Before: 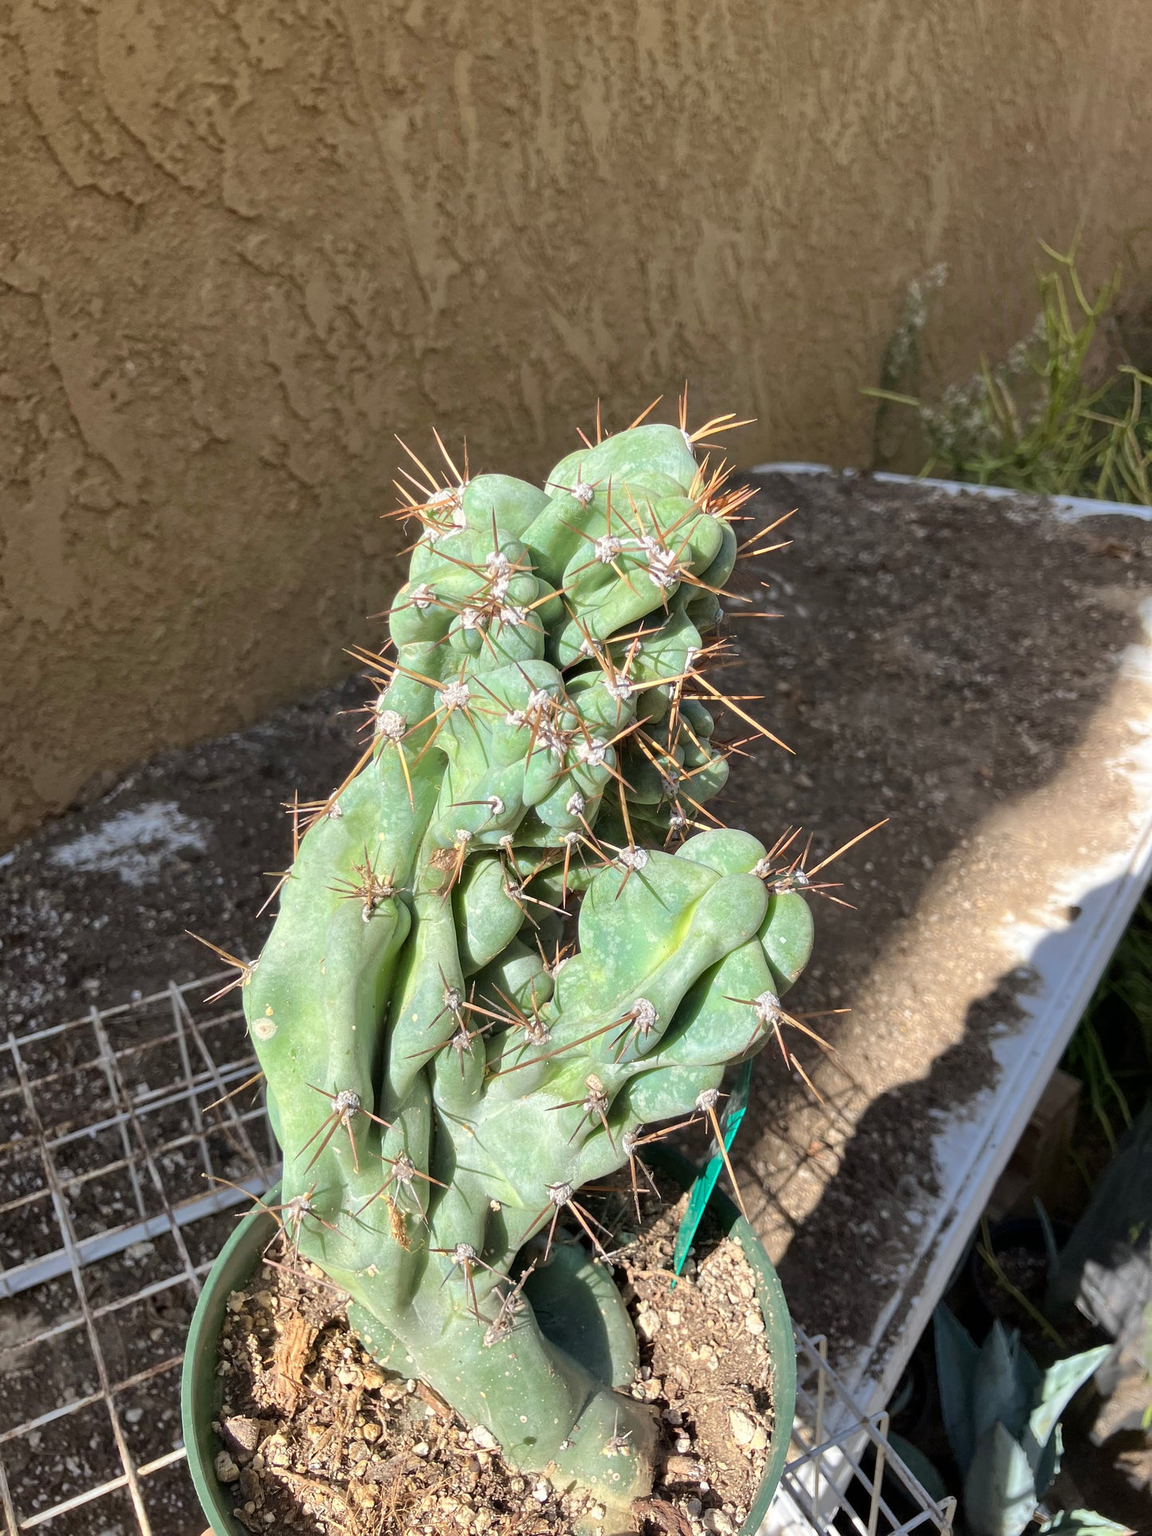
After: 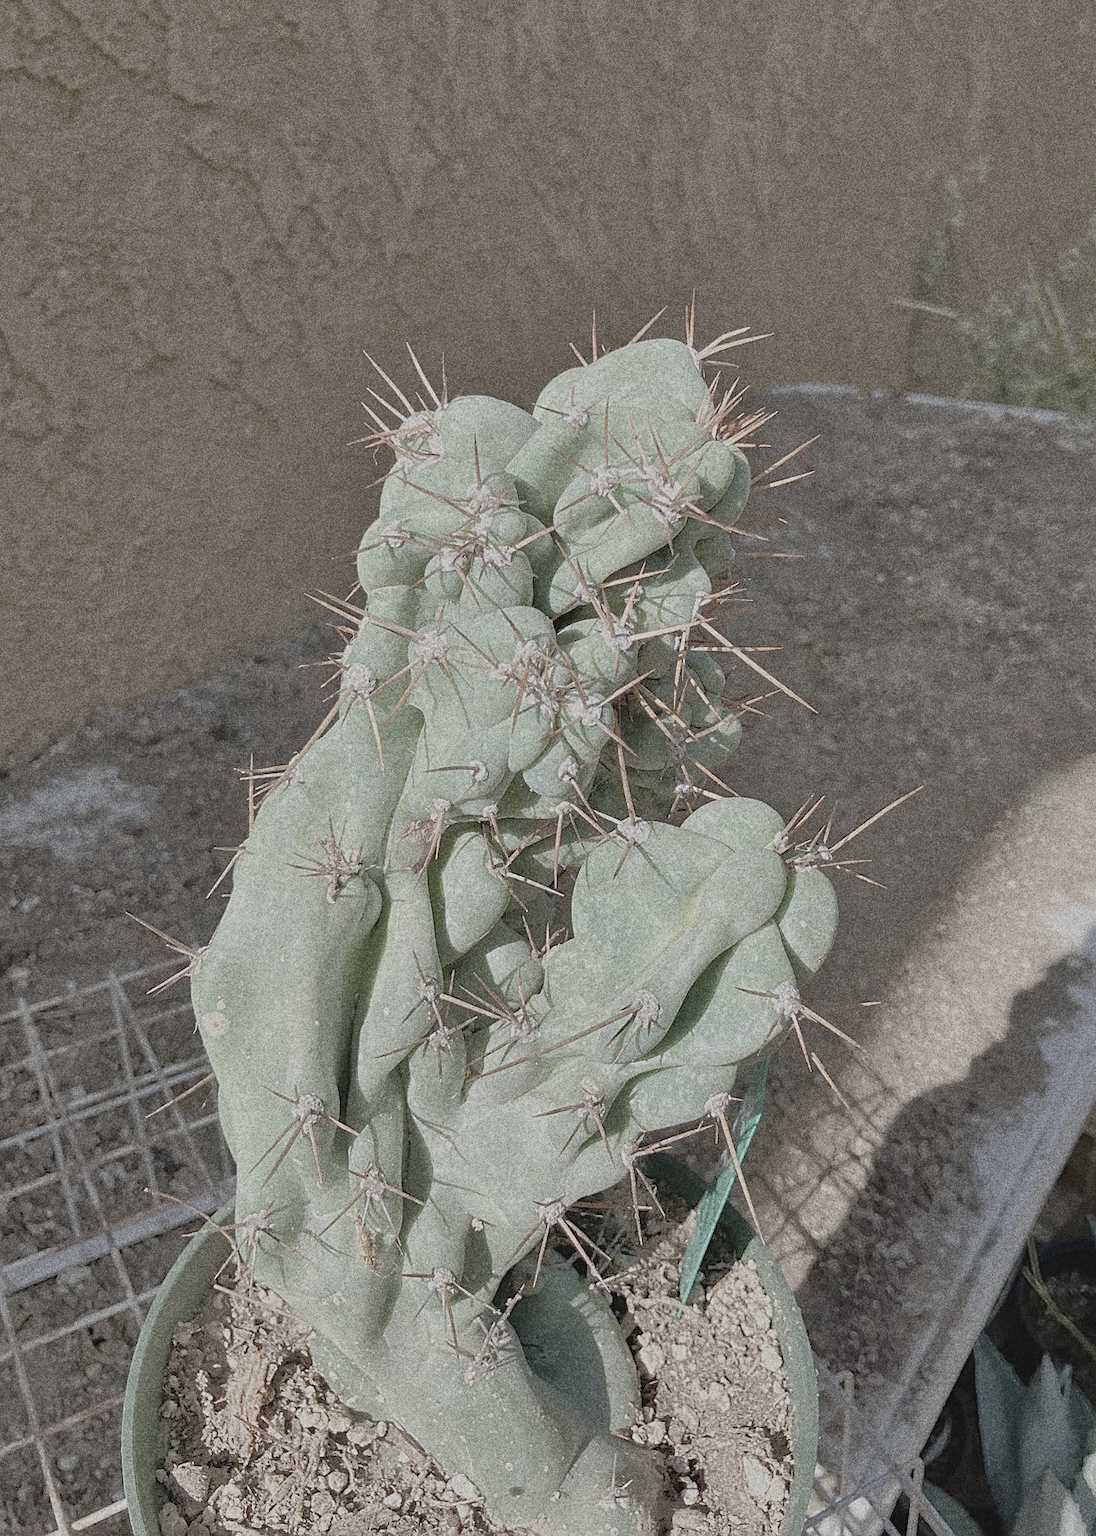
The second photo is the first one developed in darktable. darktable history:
tone equalizer: -8 EV -0.528 EV, -7 EV -0.319 EV, -6 EV -0.083 EV, -5 EV 0.413 EV, -4 EV 0.985 EV, -3 EV 0.791 EV, -2 EV -0.01 EV, -1 EV 0.14 EV, +0 EV -0.012 EV, smoothing 1
crop: left 6.446%, top 8.188%, right 9.538%, bottom 3.548%
sharpen: on, module defaults
local contrast: highlights 68%, shadows 68%, detail 82%, midtone range 0.325
color balance rgb: shadows lift › chroma 1%, shadows lift › hue 113°, highlights gain › chroma 0.2%, highlights gain › hue 333°, perceptual saturation grading › global saturation 20%, perceptual saturation grading › highlights -50%, perceptual saturation grading › shadows 25%, contrast -30%
color zones: curves: ch1 [(0, 0.153) (0.143, 0.15) (0.286, 0.151) (0.429, 0.152) (0.571, 0.152) (0.714, 0.151) (0.857, 0.151) (1, 0.153)]
grain: coarseness 10.62 ISO, strength 55.56%
